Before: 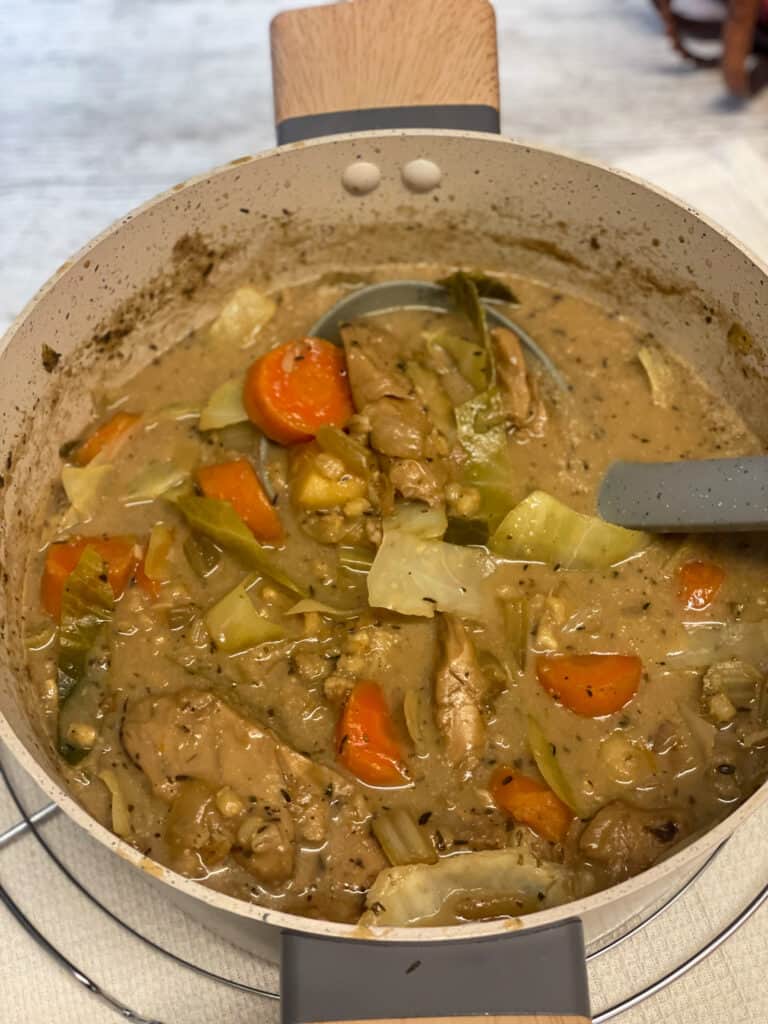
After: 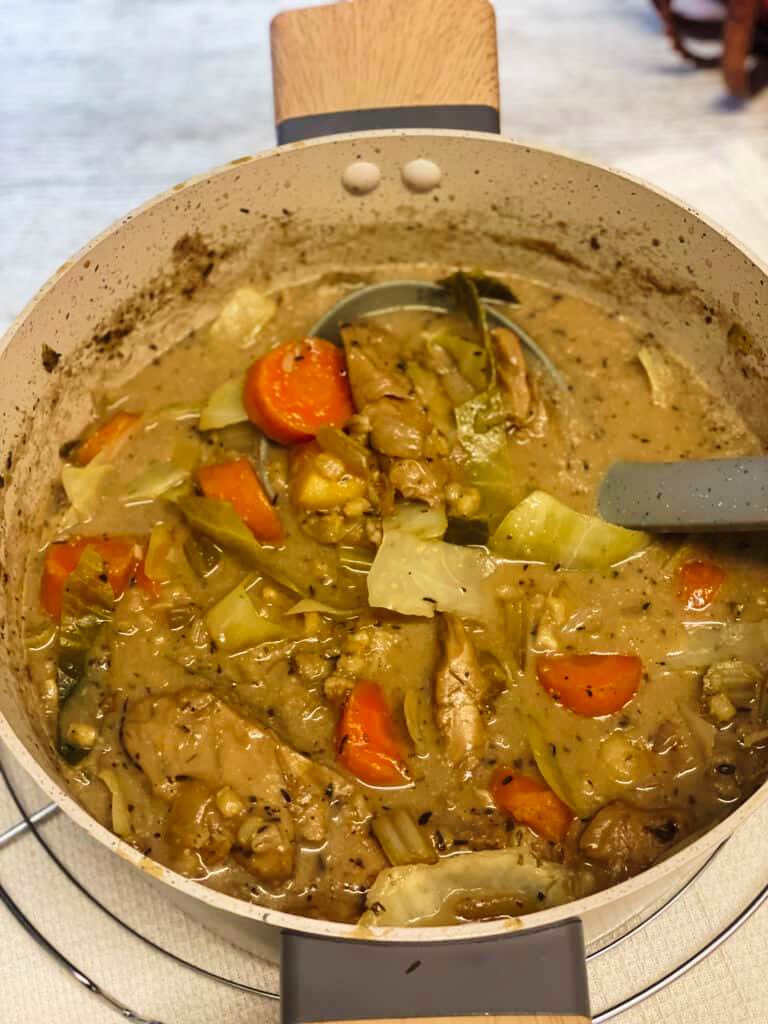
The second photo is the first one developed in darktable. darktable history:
velvia: strength 36.57%
tone curve: curves: ch0 [(0, 0) (0.003, 0.018) (0.011, 0.019) (0.025, 0.024) (0.044, 0.037) (0.069, 0.053) (0.1, 0.075) (0.136, 0.105) (0.177, 0.136) (0.224, 0.179) (0.277, 0.244) (0.335, 0.319) (0.399, 0.4) (0.468, 0.495) (0.543, 0.58) (0.623, 0.671) (0.709, 0.757) (0.801, 0.838) (0.898, 0.913) (1, 1)], preserve colors none
white balance: emerald 1
